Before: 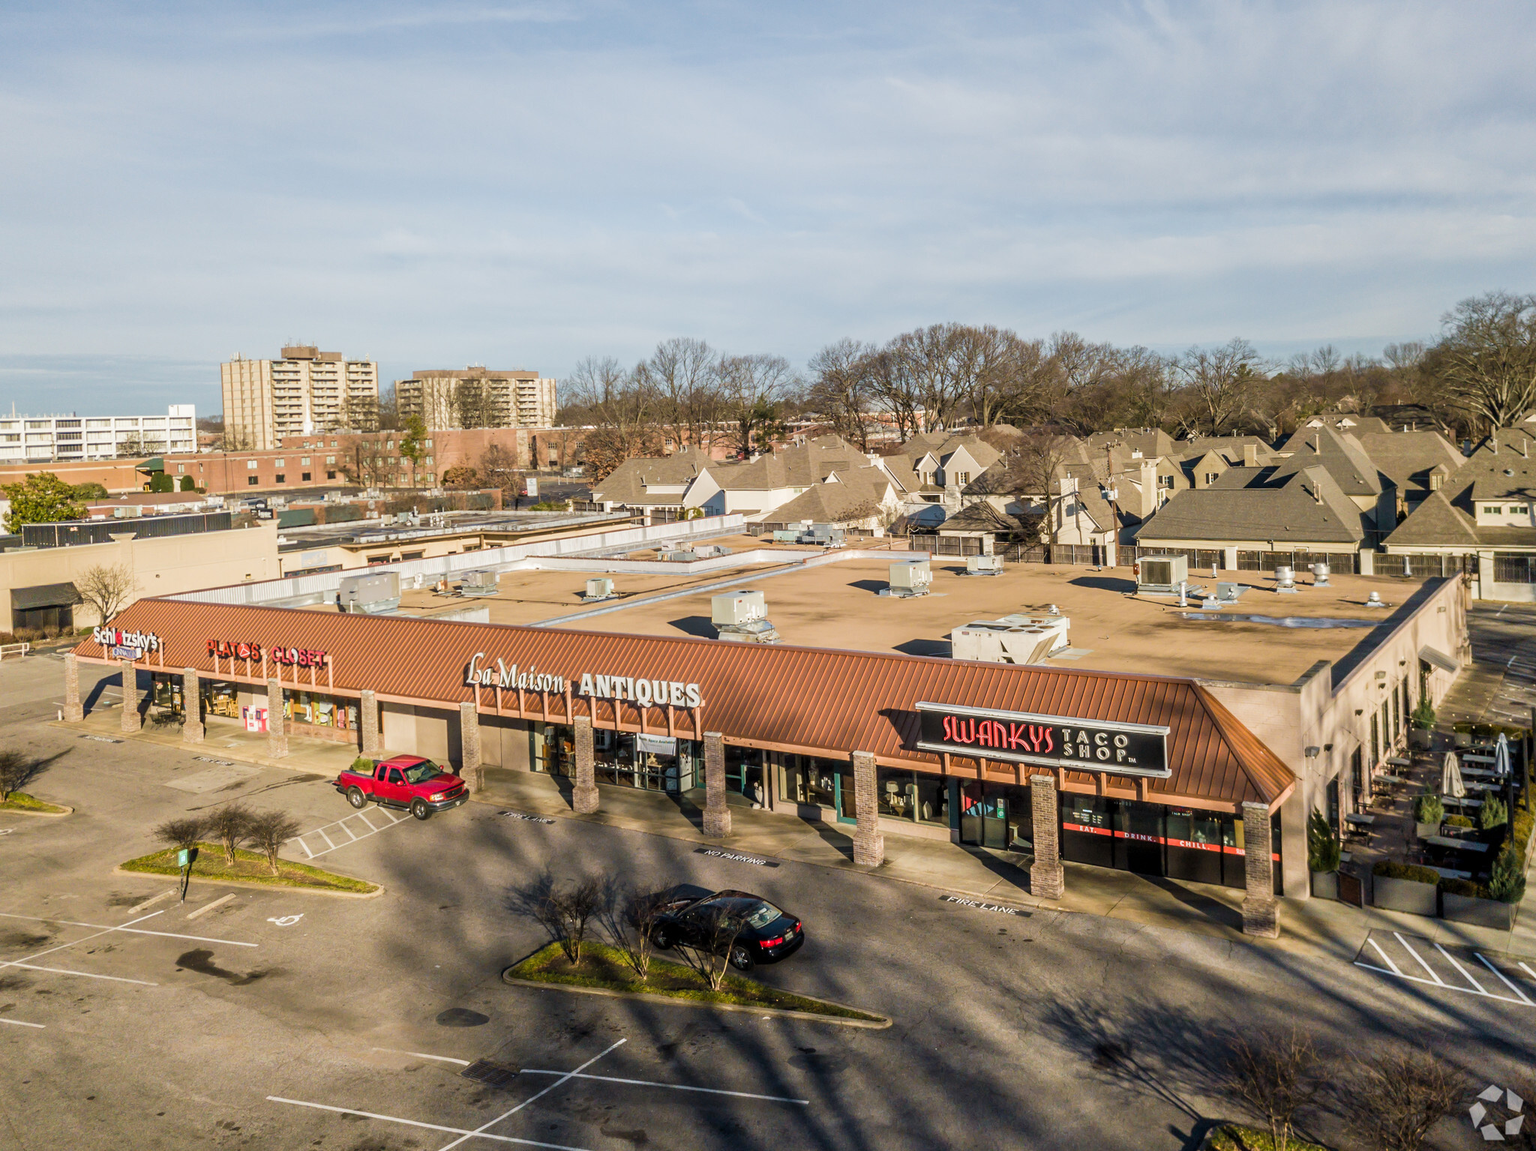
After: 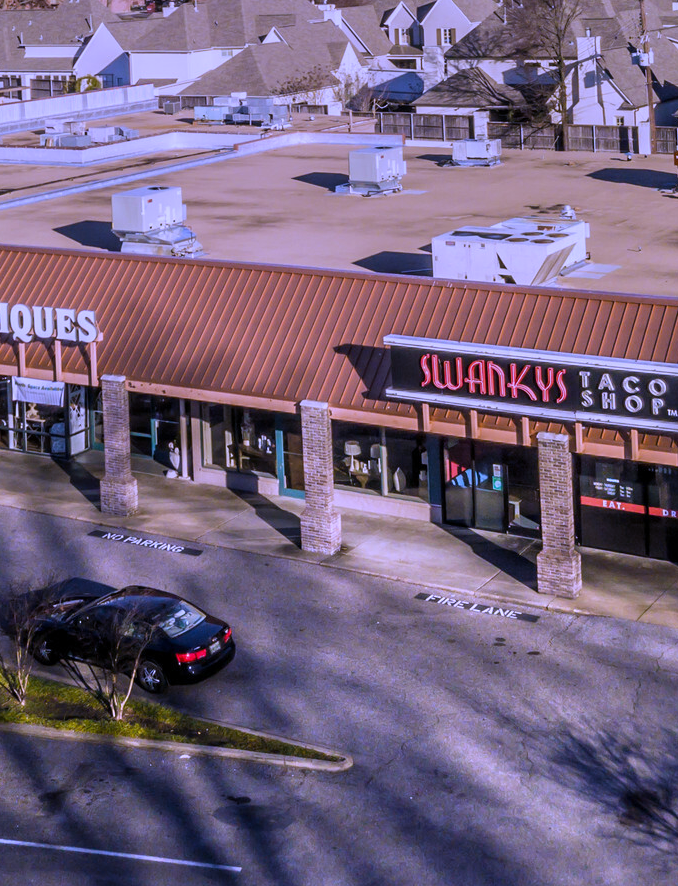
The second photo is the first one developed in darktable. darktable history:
white balance: red 0.98, blue 1.61
crop: left 40.878%, top 39.176%, right 25.993%, bottom 3.081%
graduated density: on, module defaults
